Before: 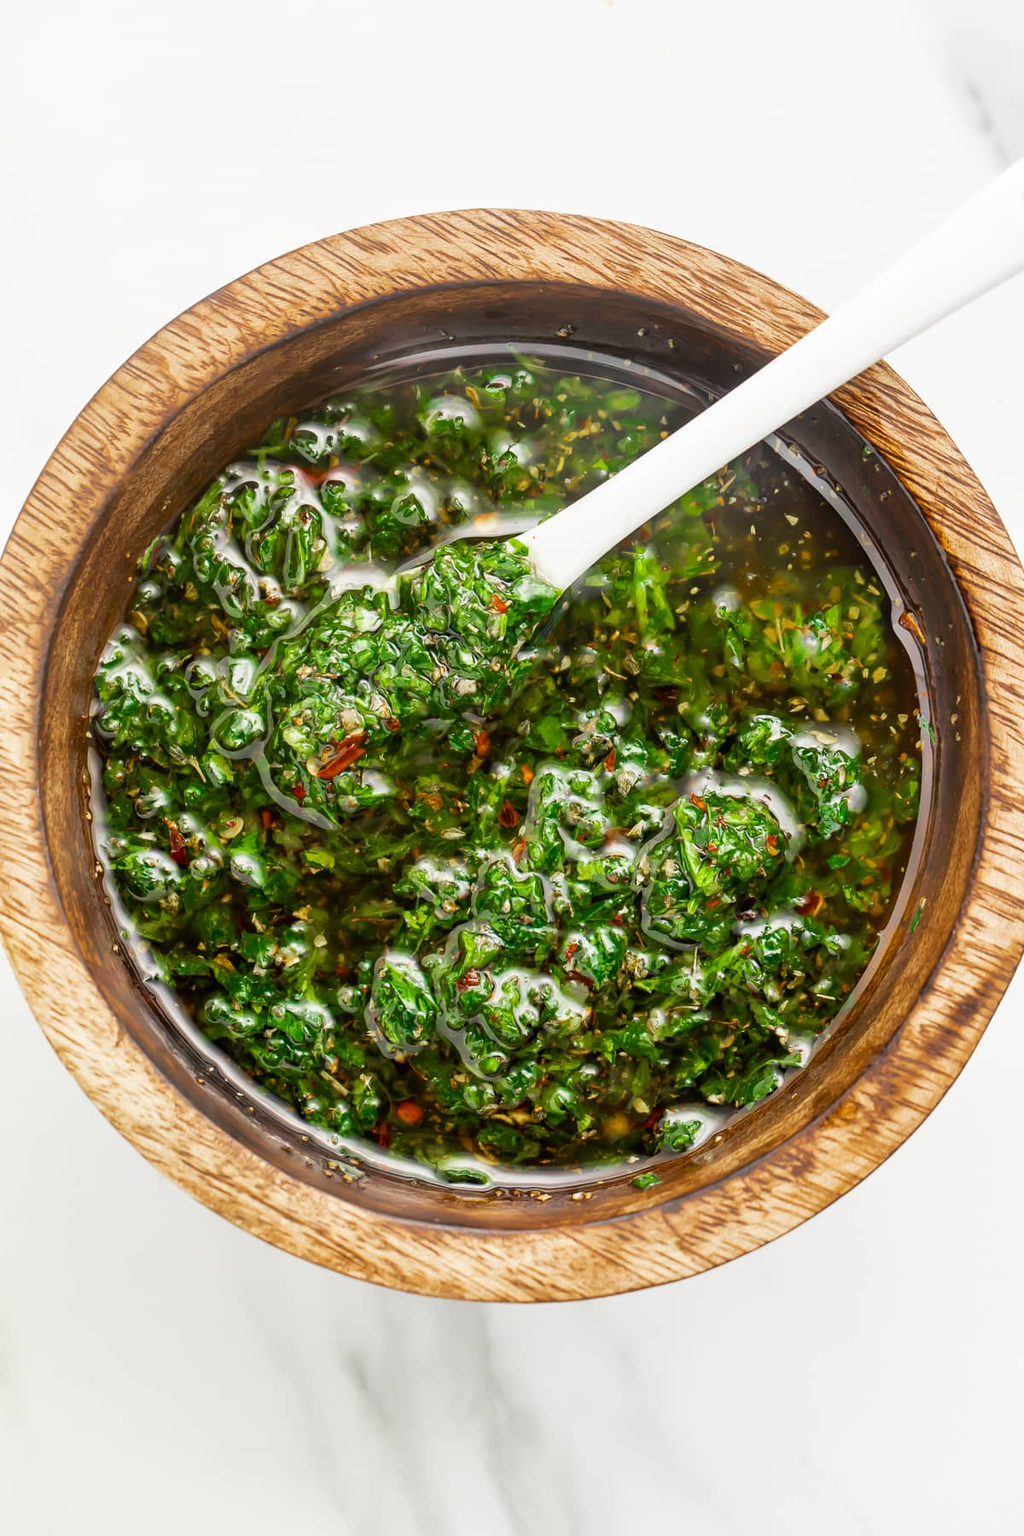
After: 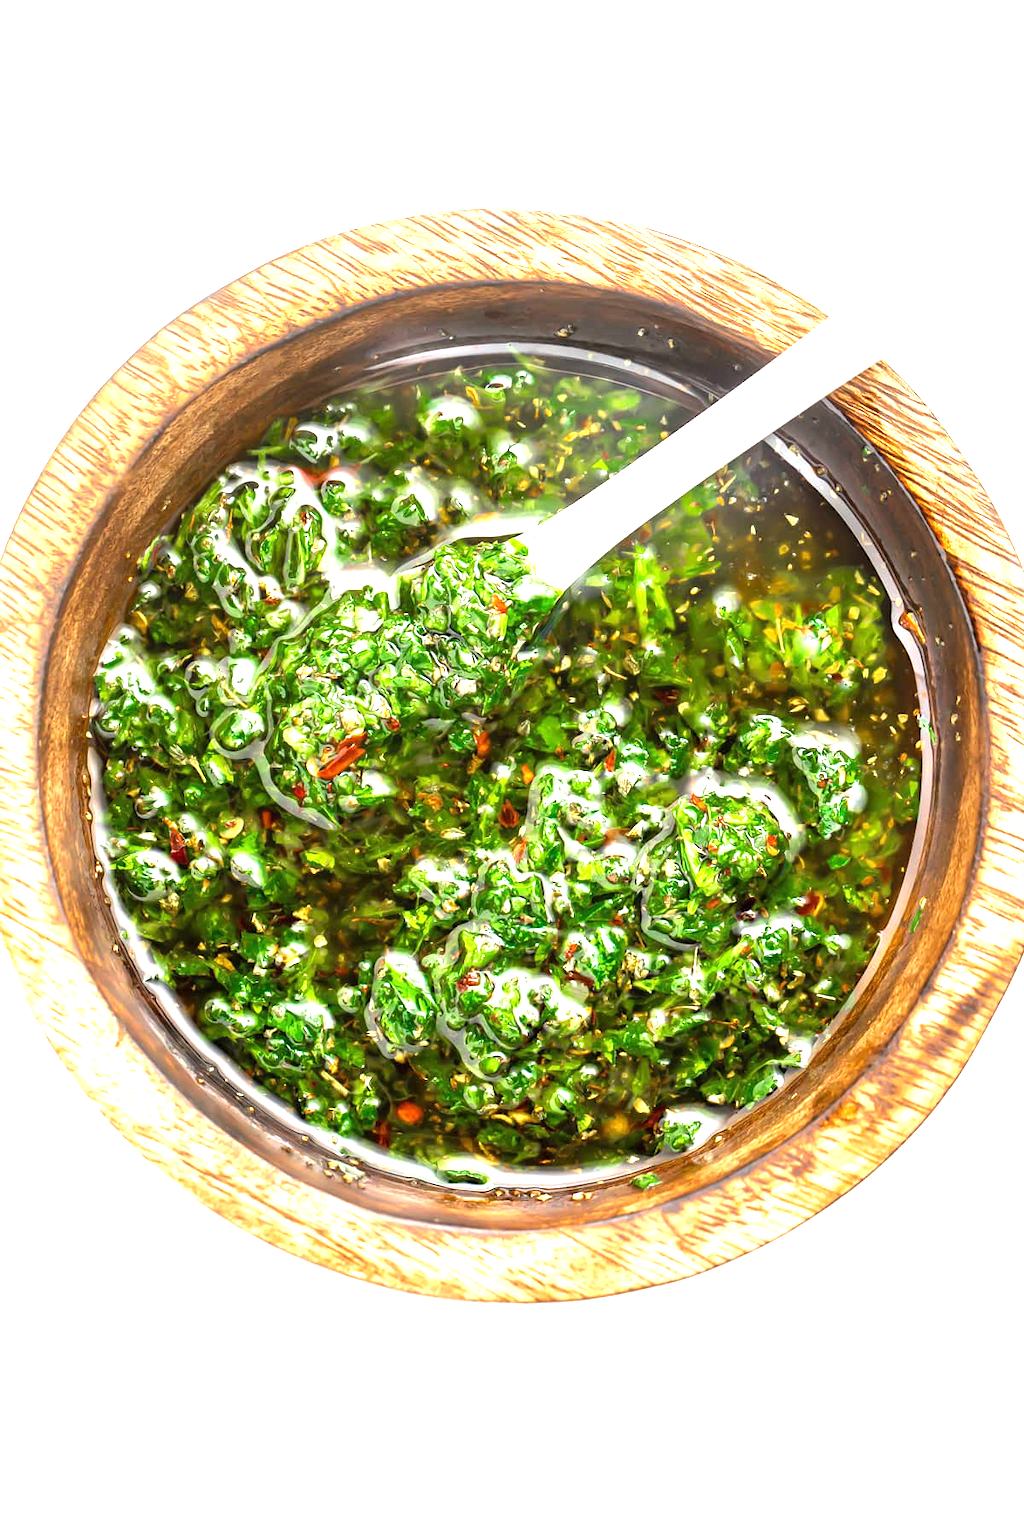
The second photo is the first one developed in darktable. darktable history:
white balance: red 0.982, blue 1.018
tone equalizer: on, module defaults
exposure: black level correction 0, exposure 1.3 EV, compensate exposure bias true, compensate highlight preservation false
